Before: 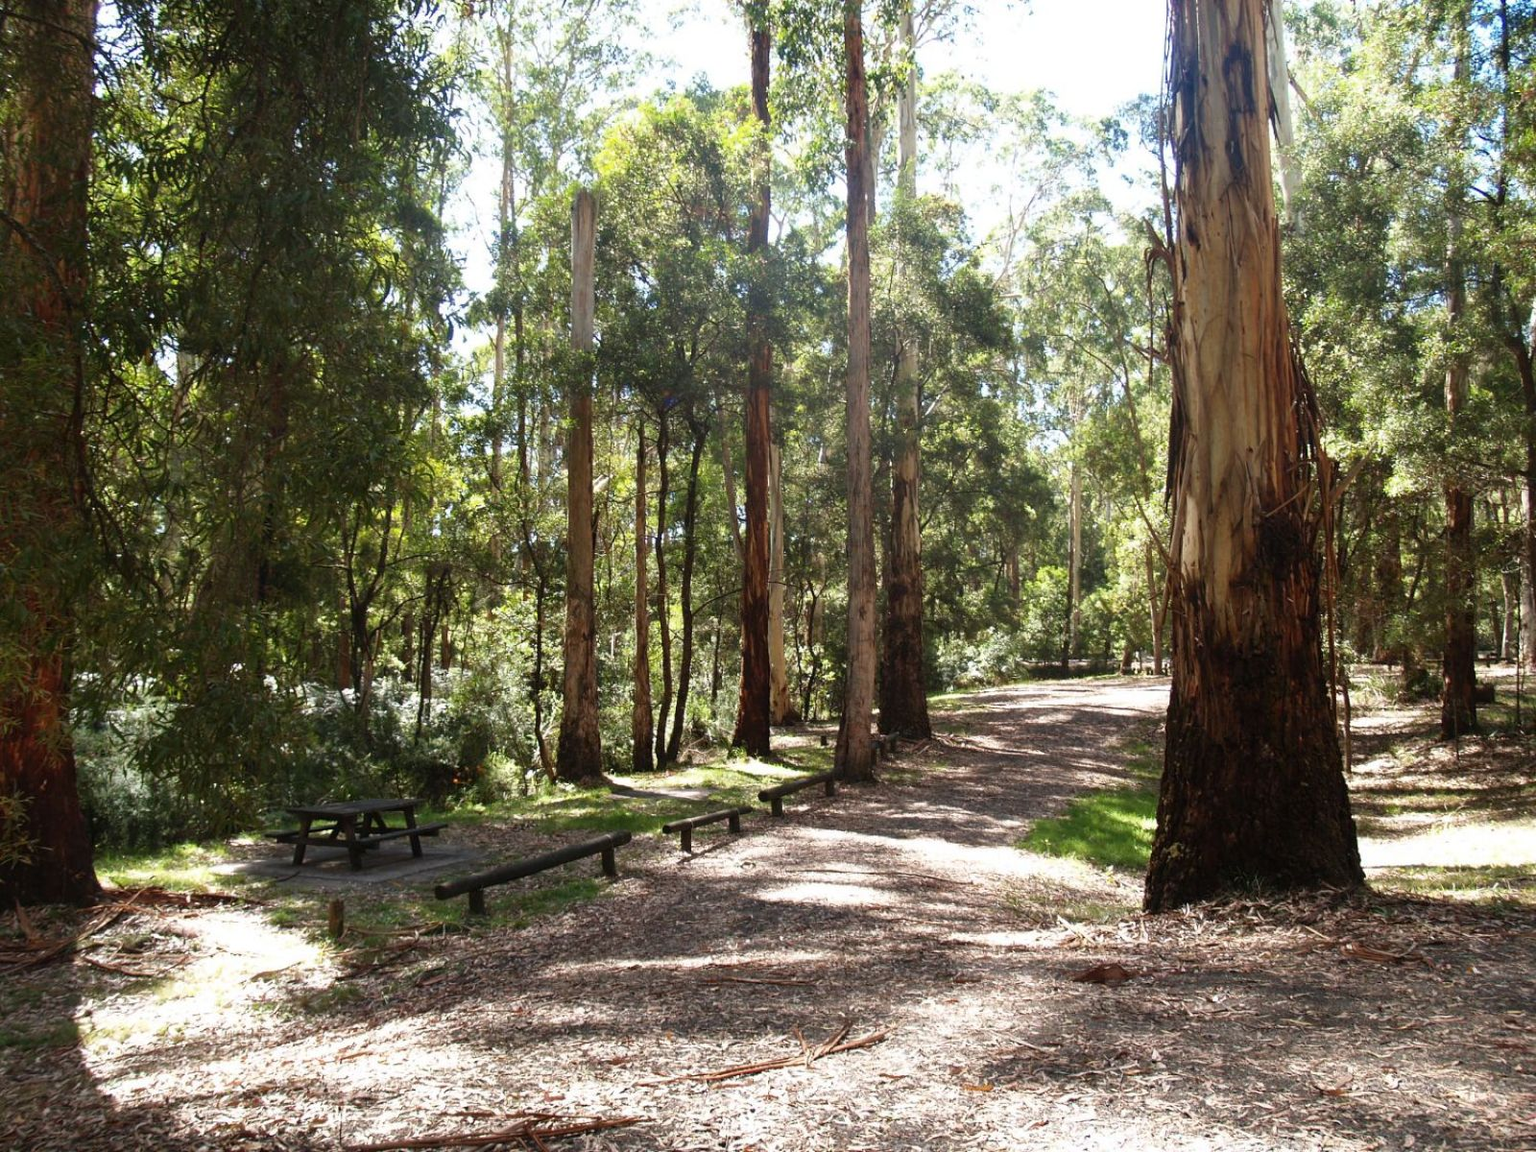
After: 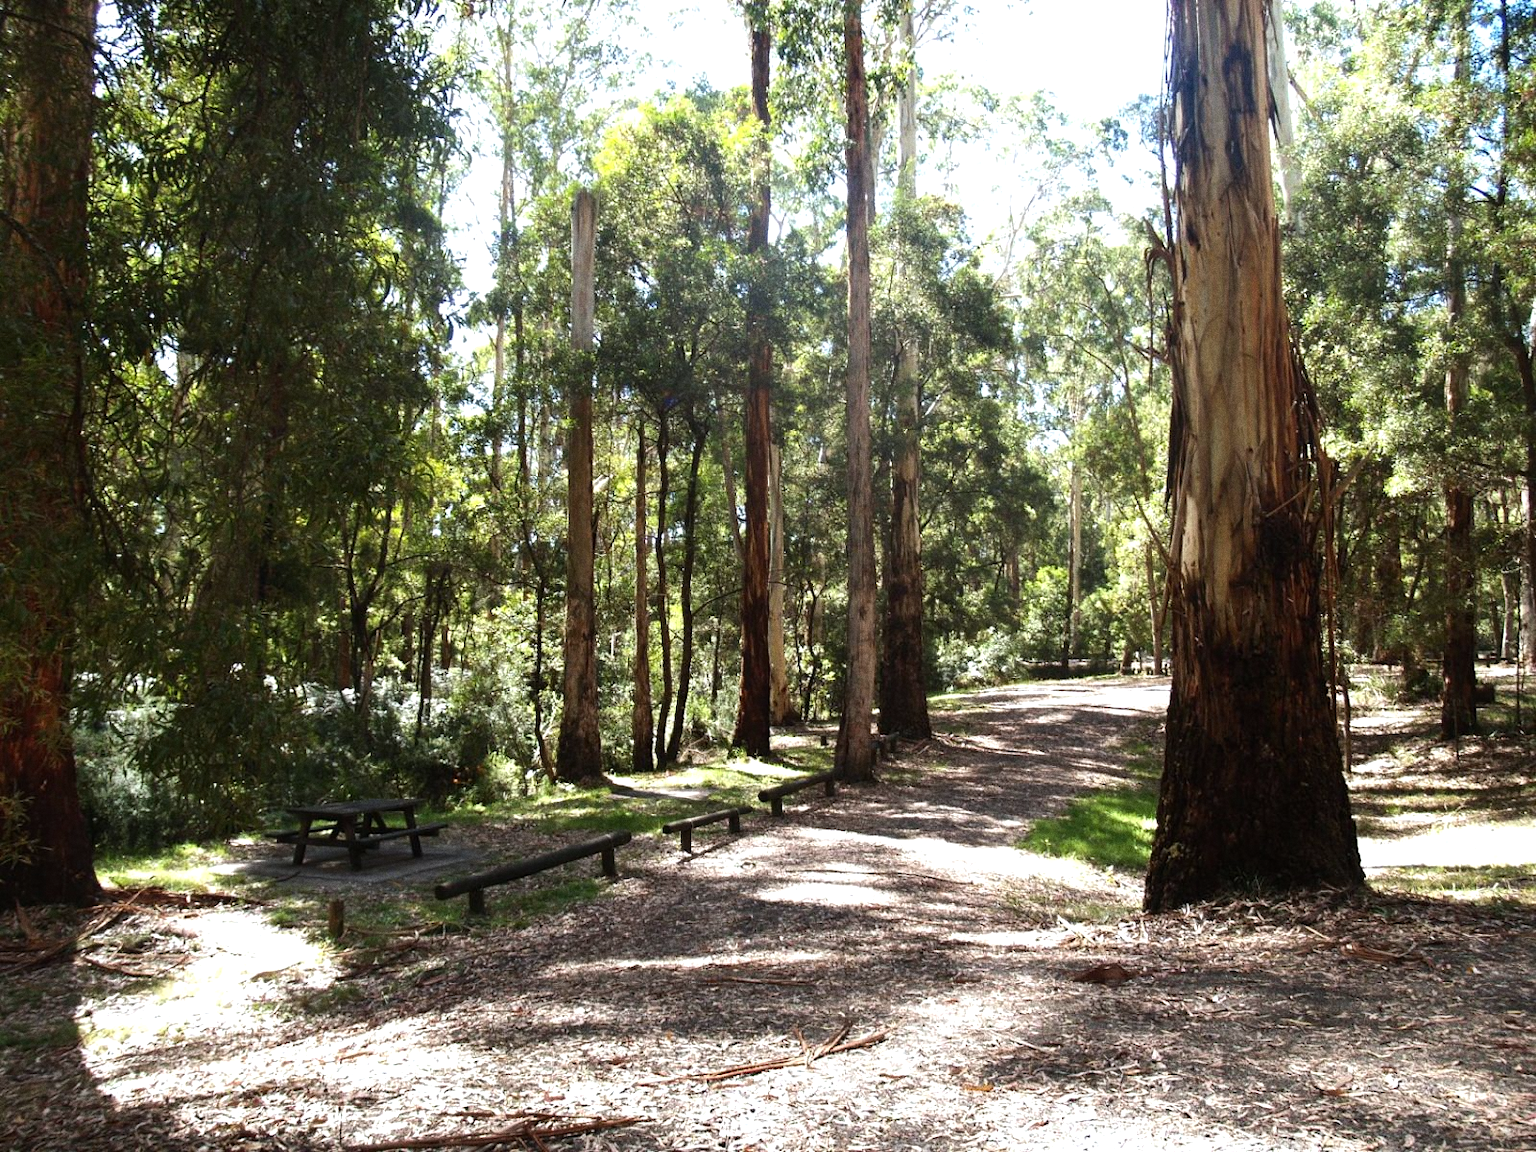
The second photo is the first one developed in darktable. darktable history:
grain: coarseness 0.47 ISO
white balance: red 0.982, blue 1.018
tone equalizer: -8 EV -0.417 EV, -7 EV -0.389 EV, -6 EV -0.333 EV, -5 EV -0.222 EV, -3 EV 0.222 EV, -2 EV 0.333 EV, -1 EV 0.389 EV, +0 EV 0.417 EV, edges refinement/feathering 500, mask exposure compensation -1.57 EV, preserve details no
